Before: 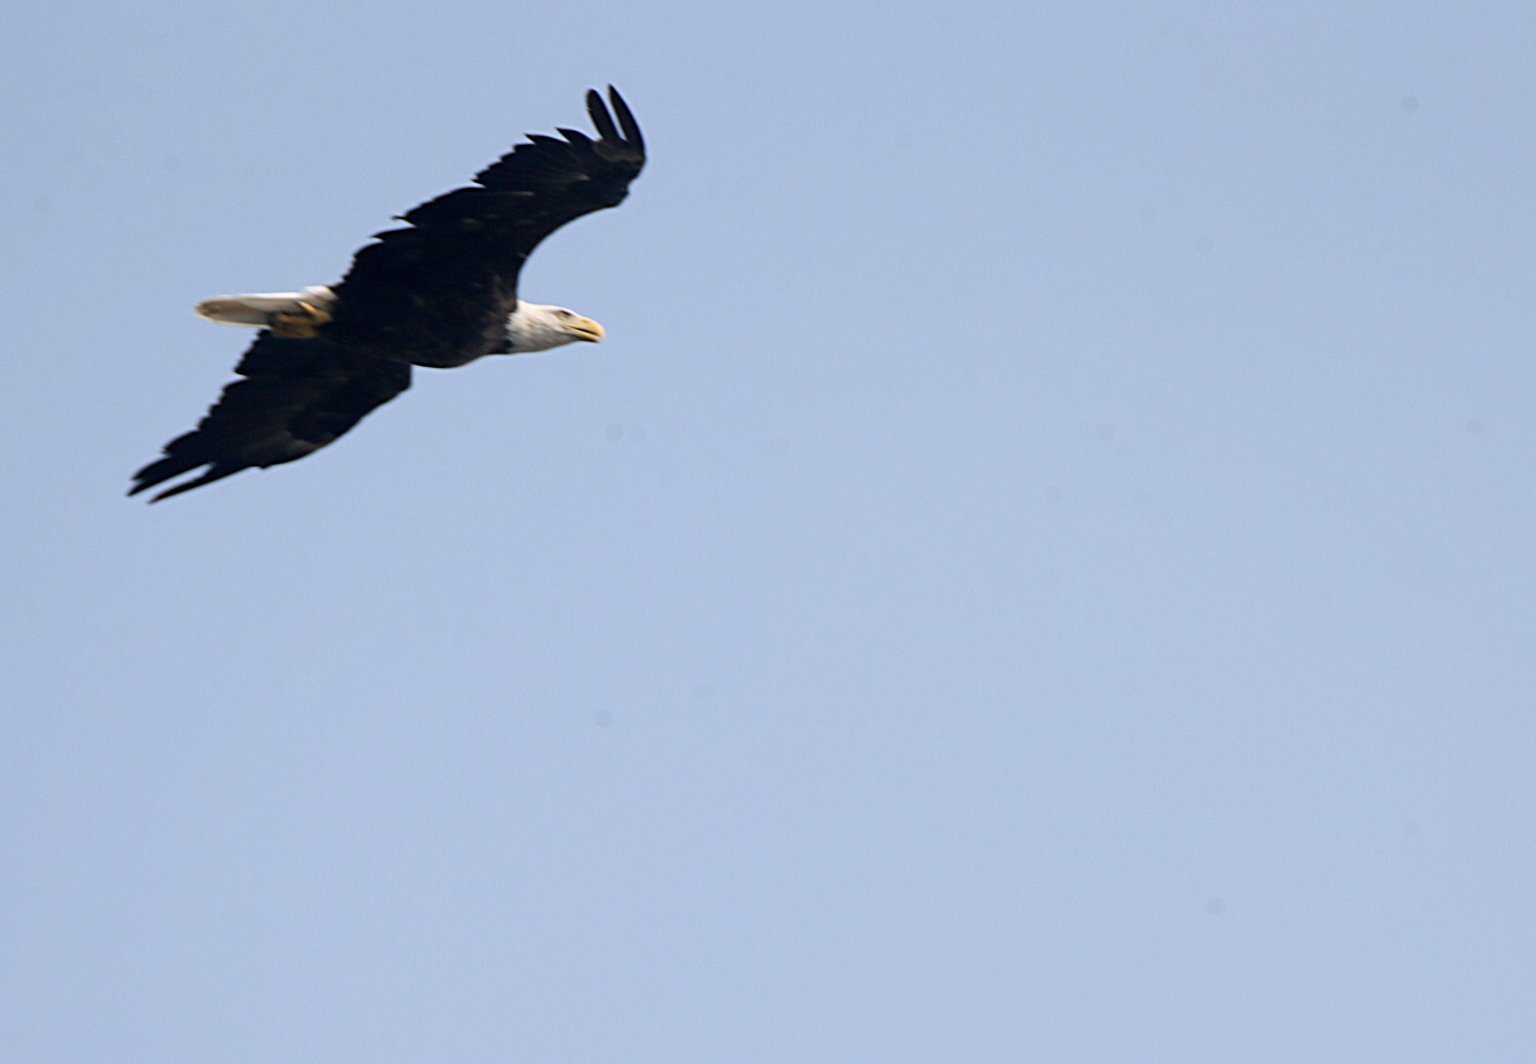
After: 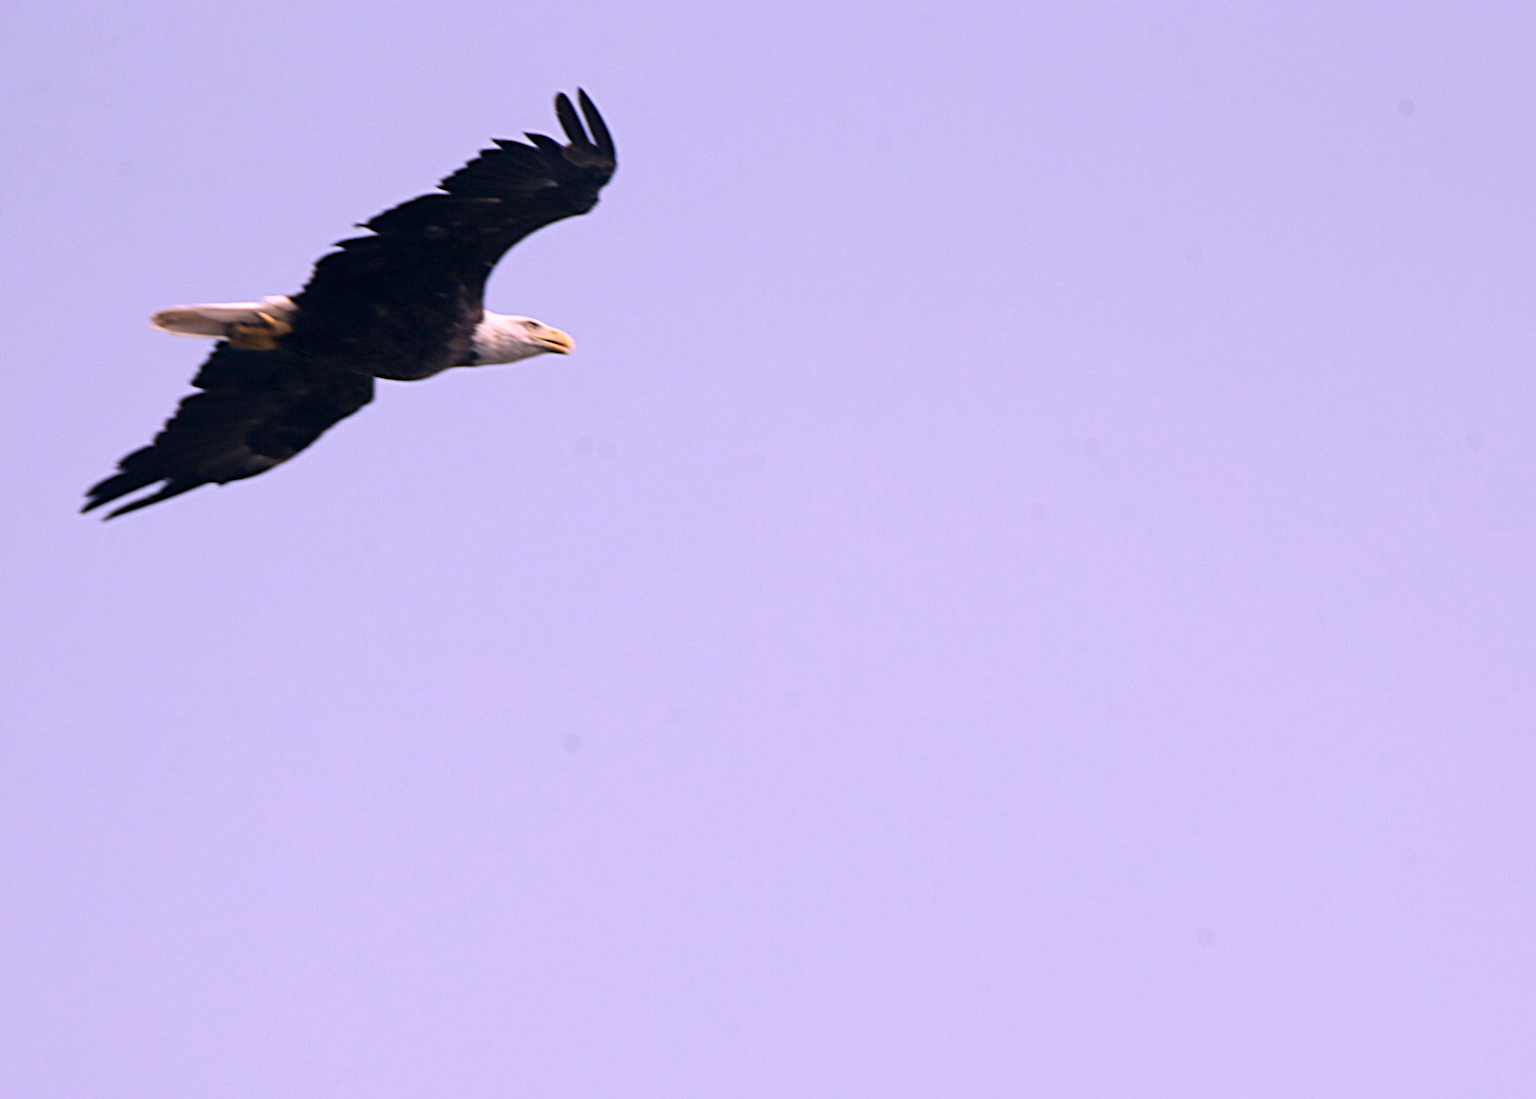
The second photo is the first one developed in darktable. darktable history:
white balance: red 1.188, blue 1.11
crop and rotate: left 3.238%
